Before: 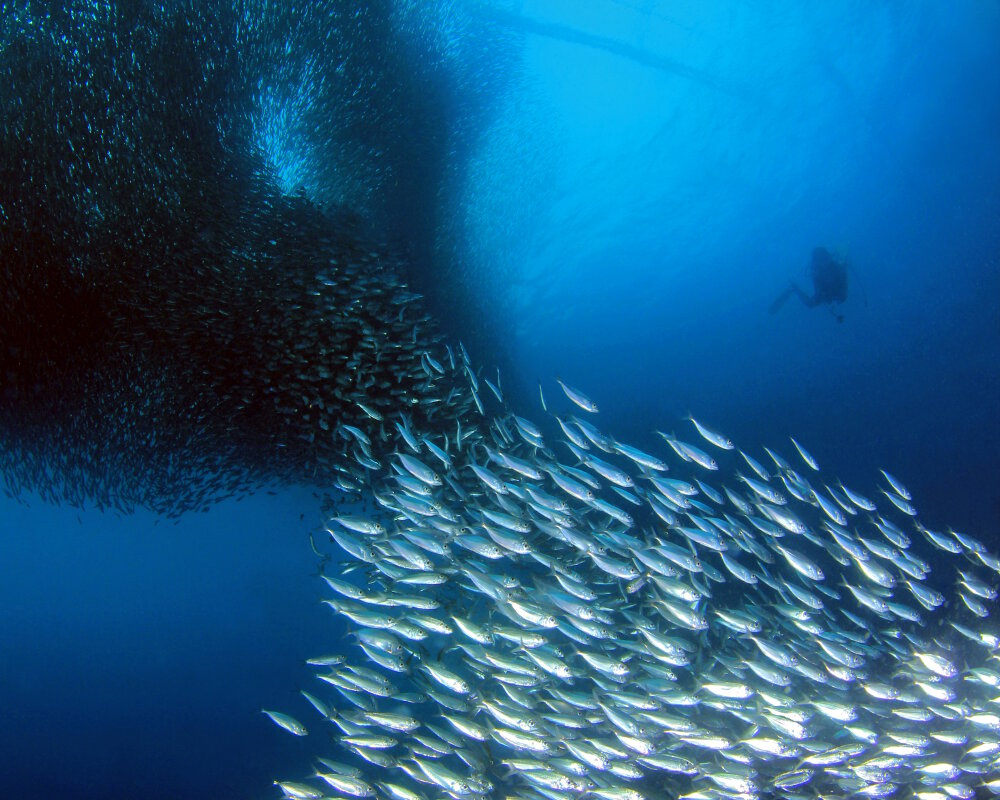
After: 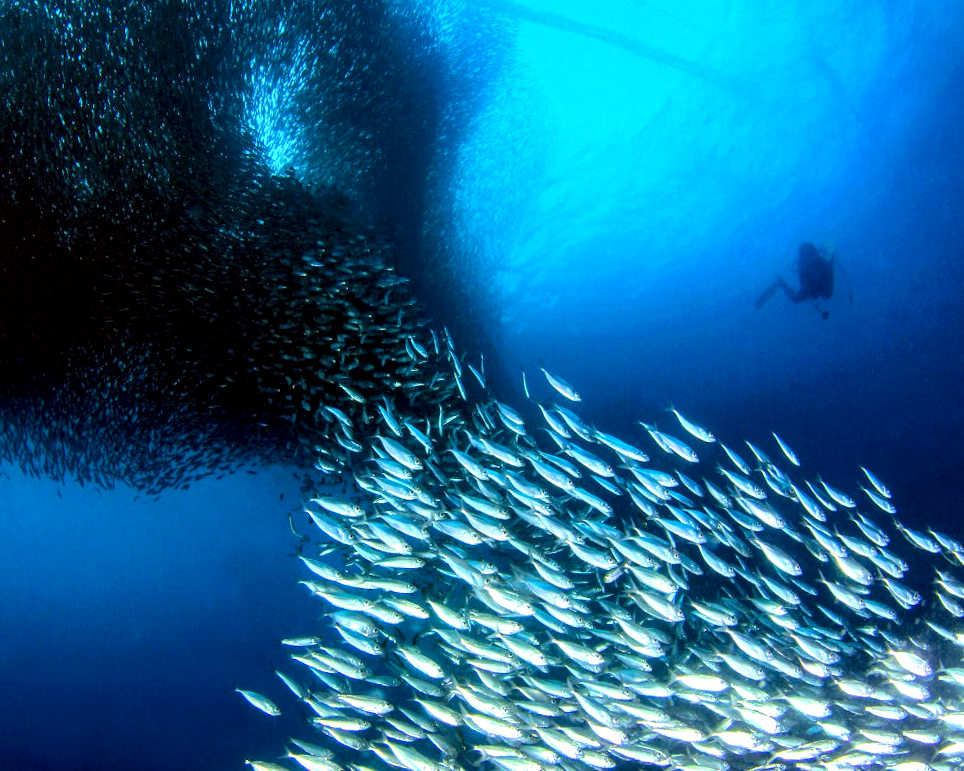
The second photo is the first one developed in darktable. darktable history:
contrast brightness saturation: contrast 0.226, brightness 0.105, saturation 0.292
crop and rotate: angle -1.68°
local contrast: highlights 65%, shadows 54%, detail 169%, midtone range 0.509
color correction: highlights a* -2.63, highlights b* 2.42
